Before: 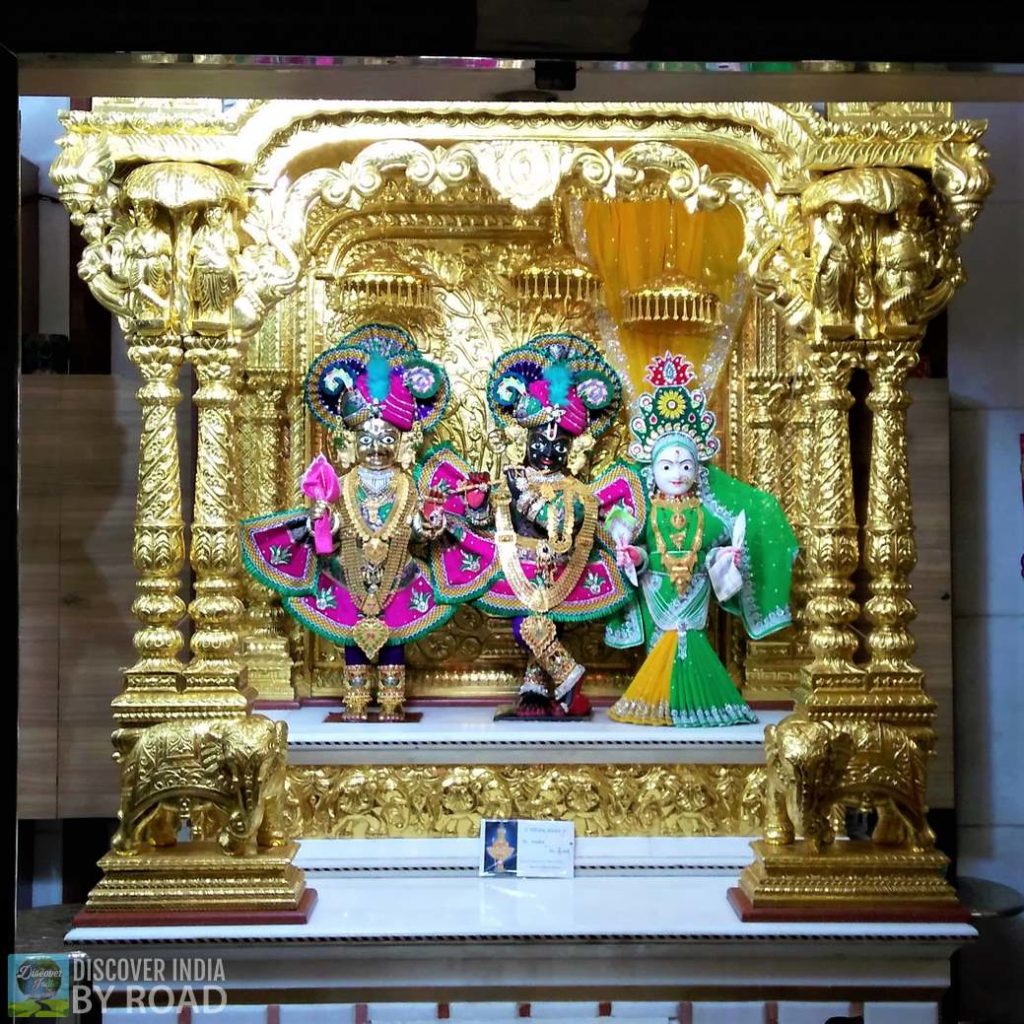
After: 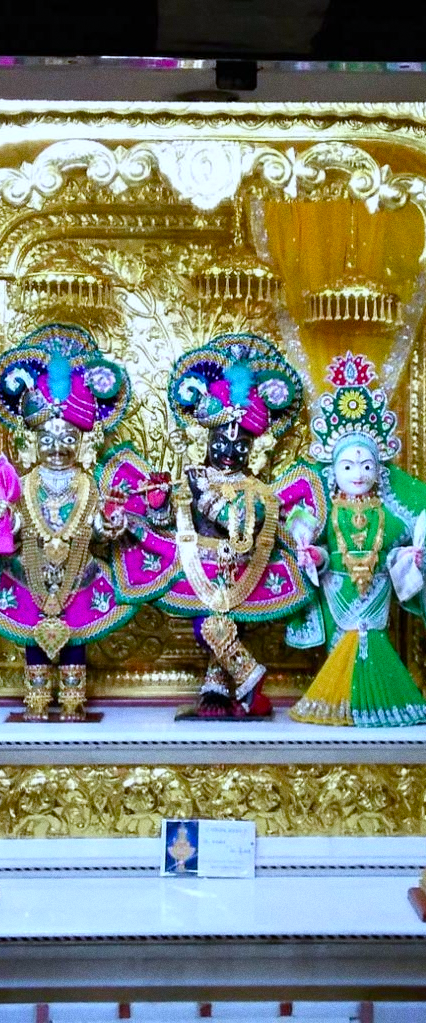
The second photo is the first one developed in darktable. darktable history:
crop: left 31.229%, right 27.105%
white balance: red 0.926, green 1.003, blue 1.133
tone equalizer: on, module defaults
color correction: highlights a* -0.137, highlights b* 0.137
color balance rgb: perceptual saturation grading › global saturation 20%, perceptual saturation grading › highlights -25%, perceptual saturation grading › shadows 25%
grain: on, module defaults
